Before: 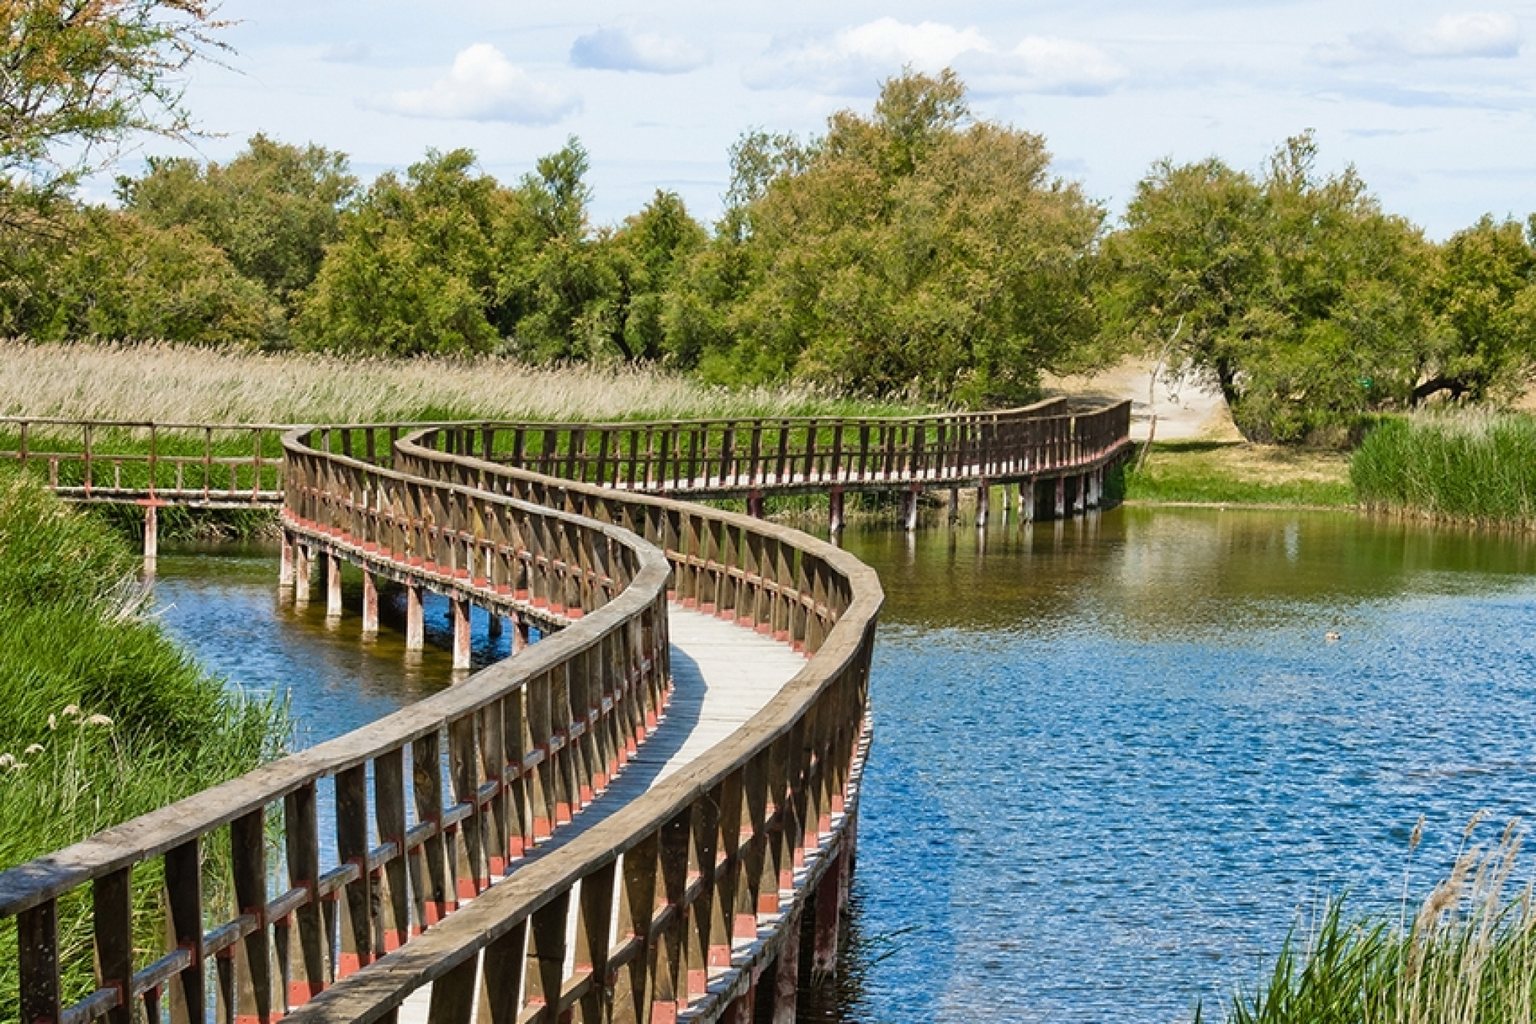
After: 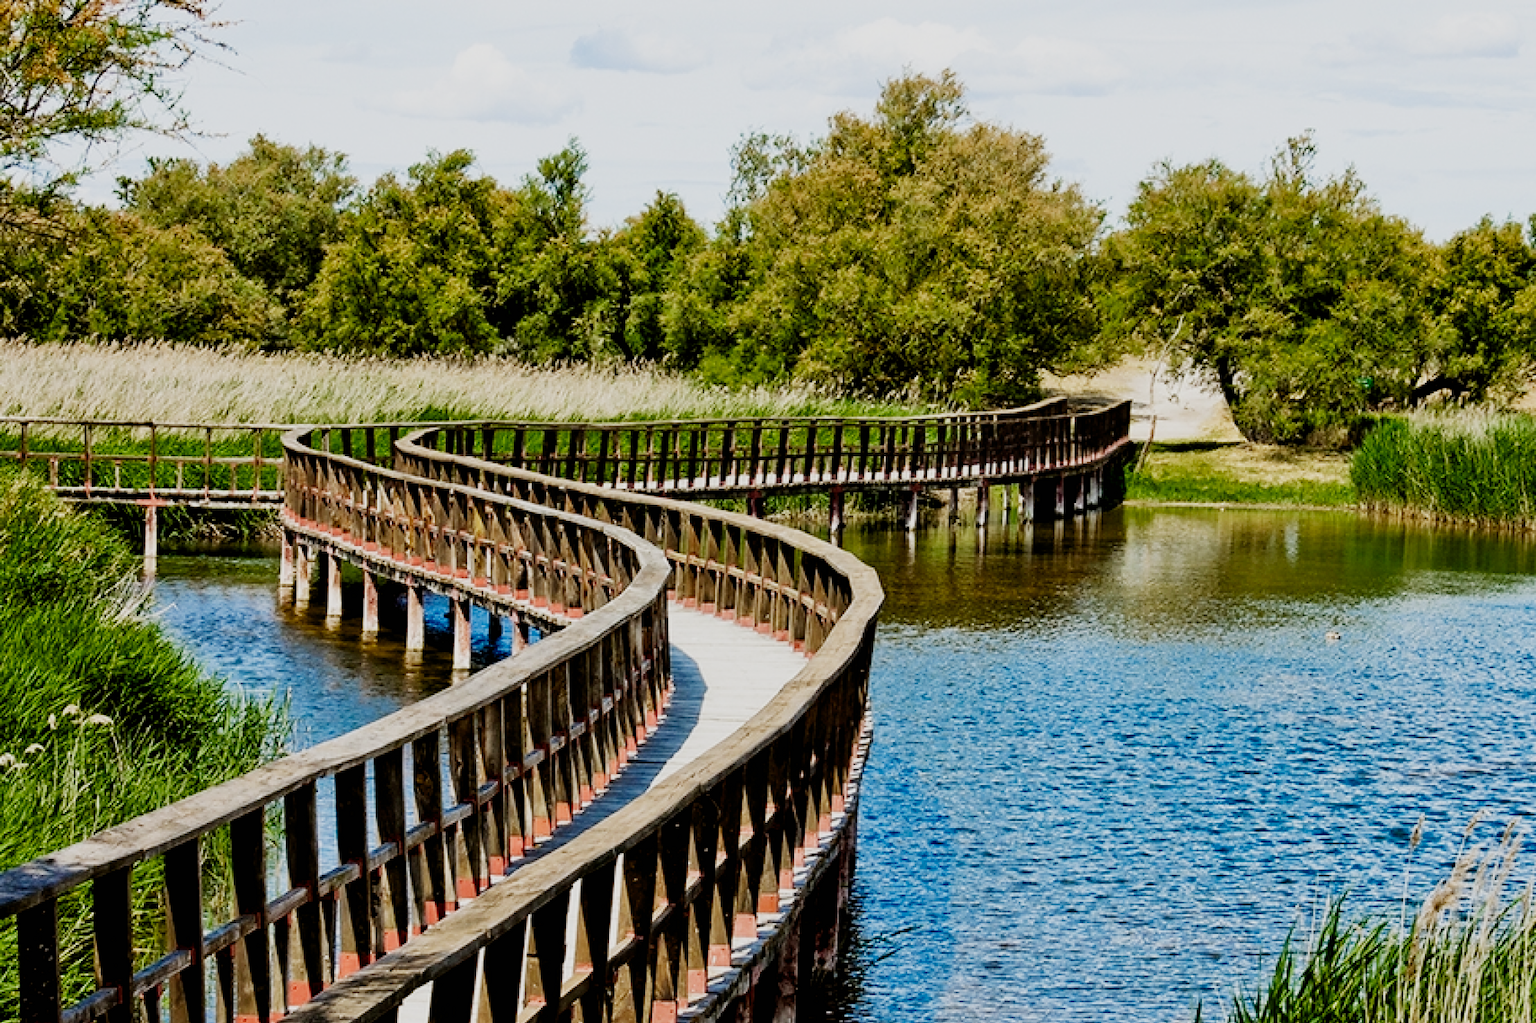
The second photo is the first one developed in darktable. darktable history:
exposure: black level correction 0.016, exposure -0.009 EV, compensate highlight preservation false
sigmoid: contrast 1.7, skew -0.2, preserve hue 0%, red attenuation 0.1, red rotation 0.035, green attenuation 0.1, green rotation -0.017, blue attenuation 0.15, blue rotation -0.052, base primaries Rec2020
white balance: red 1, blue 1
